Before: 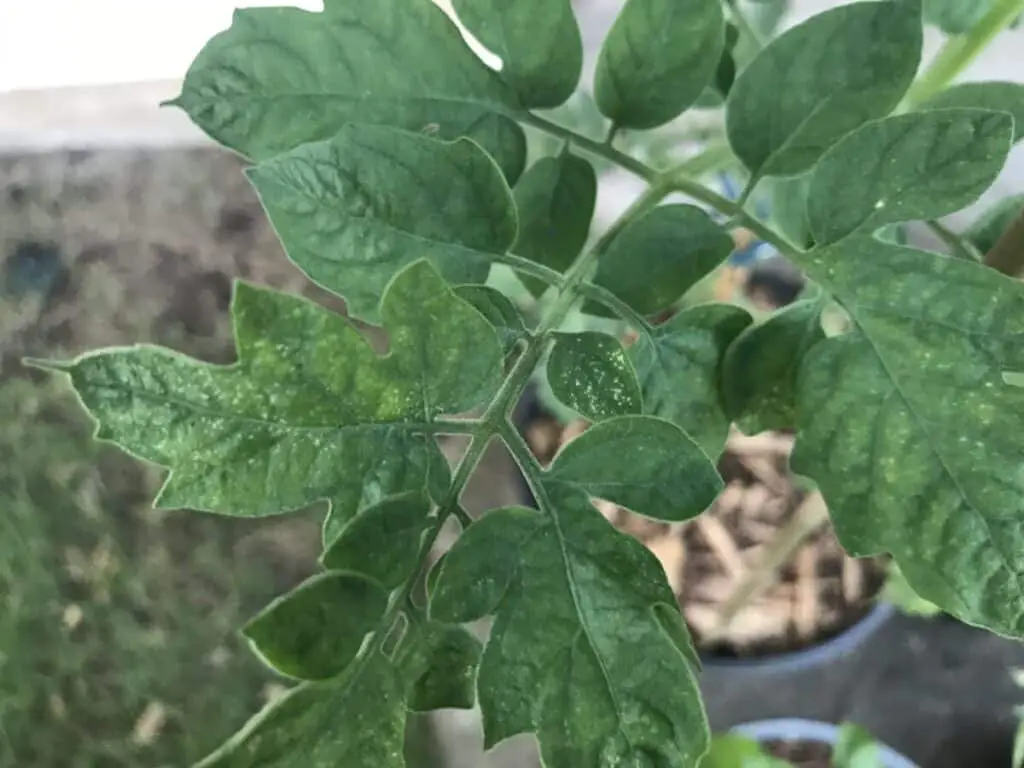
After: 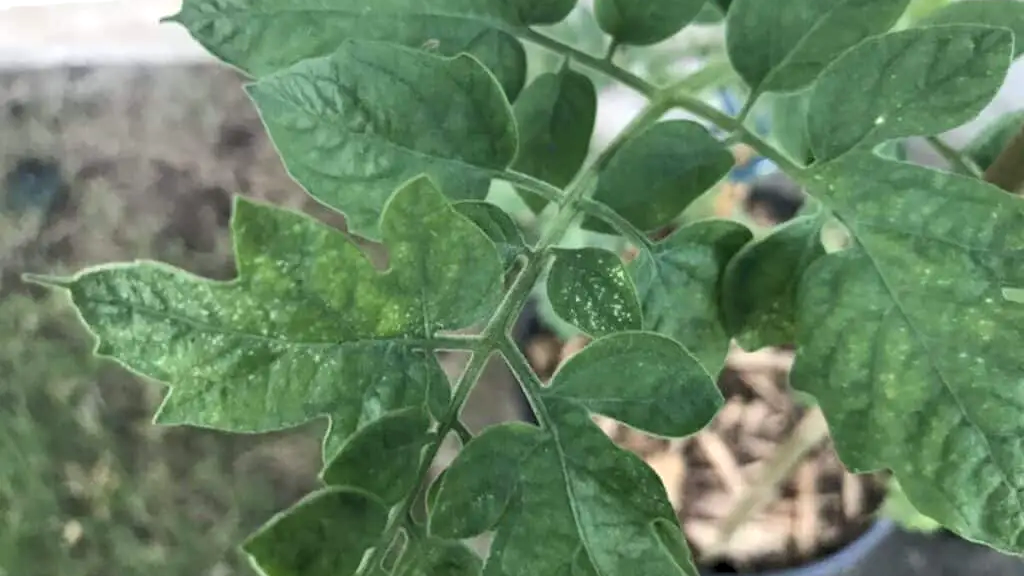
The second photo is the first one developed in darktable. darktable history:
crop: top 11.038%, bottom 13.962%
rgb levels: levels [[0.01, 0.419, 0.839], [0, 0.5, 1], [0, 0.5, 1]]
exposure: exposure -0.04 EV, compensate highlight preservation false
